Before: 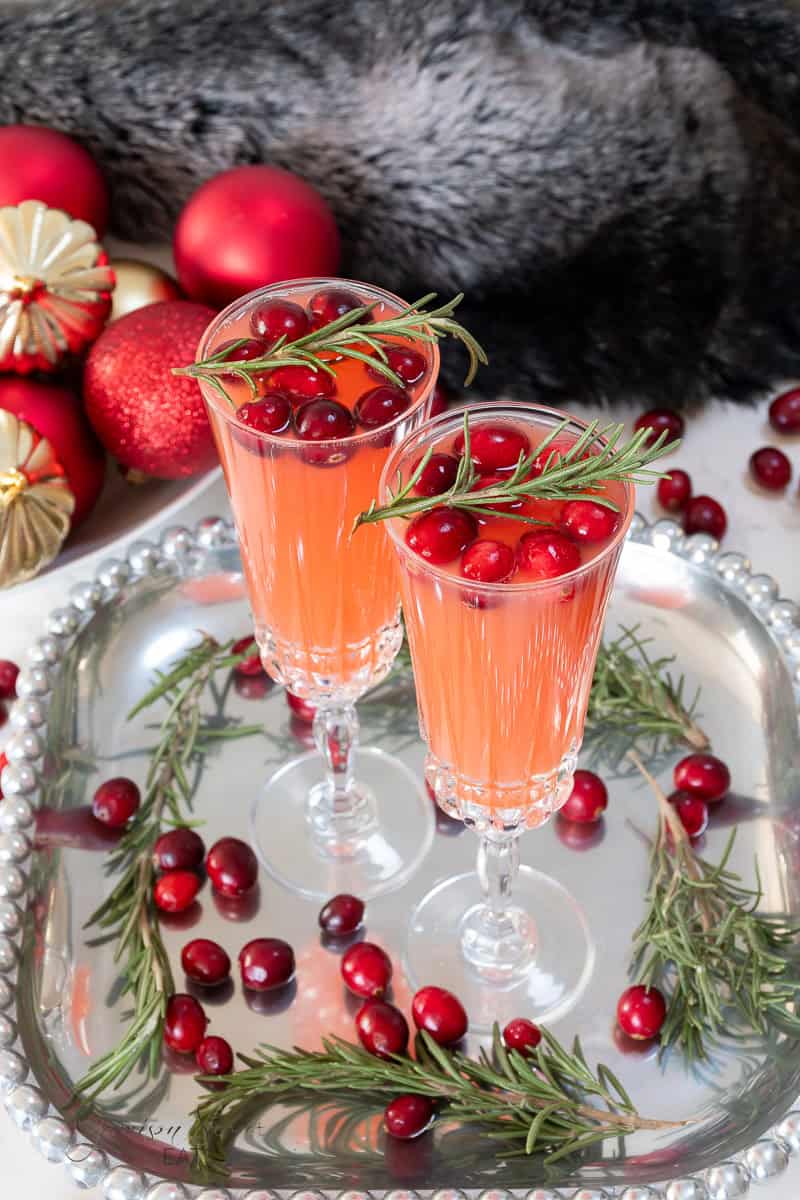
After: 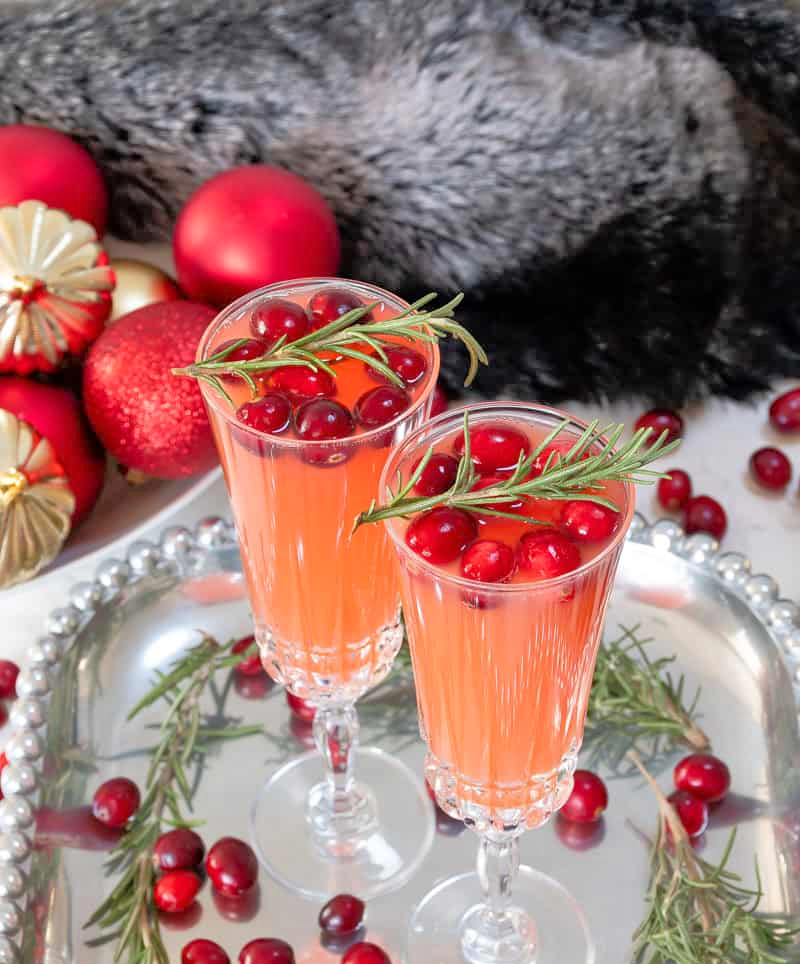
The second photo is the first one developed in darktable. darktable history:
crop: bottom 19.588%
tone equalizer: -7 EV 0.165 EV, -6 EV 0.567 EV, -5 EV 1.18 EV, -4 EV 1.33 EV, -3 EV 1.16 EV, -2 EV 0.6 EV, -1 EV 0.165 EV
